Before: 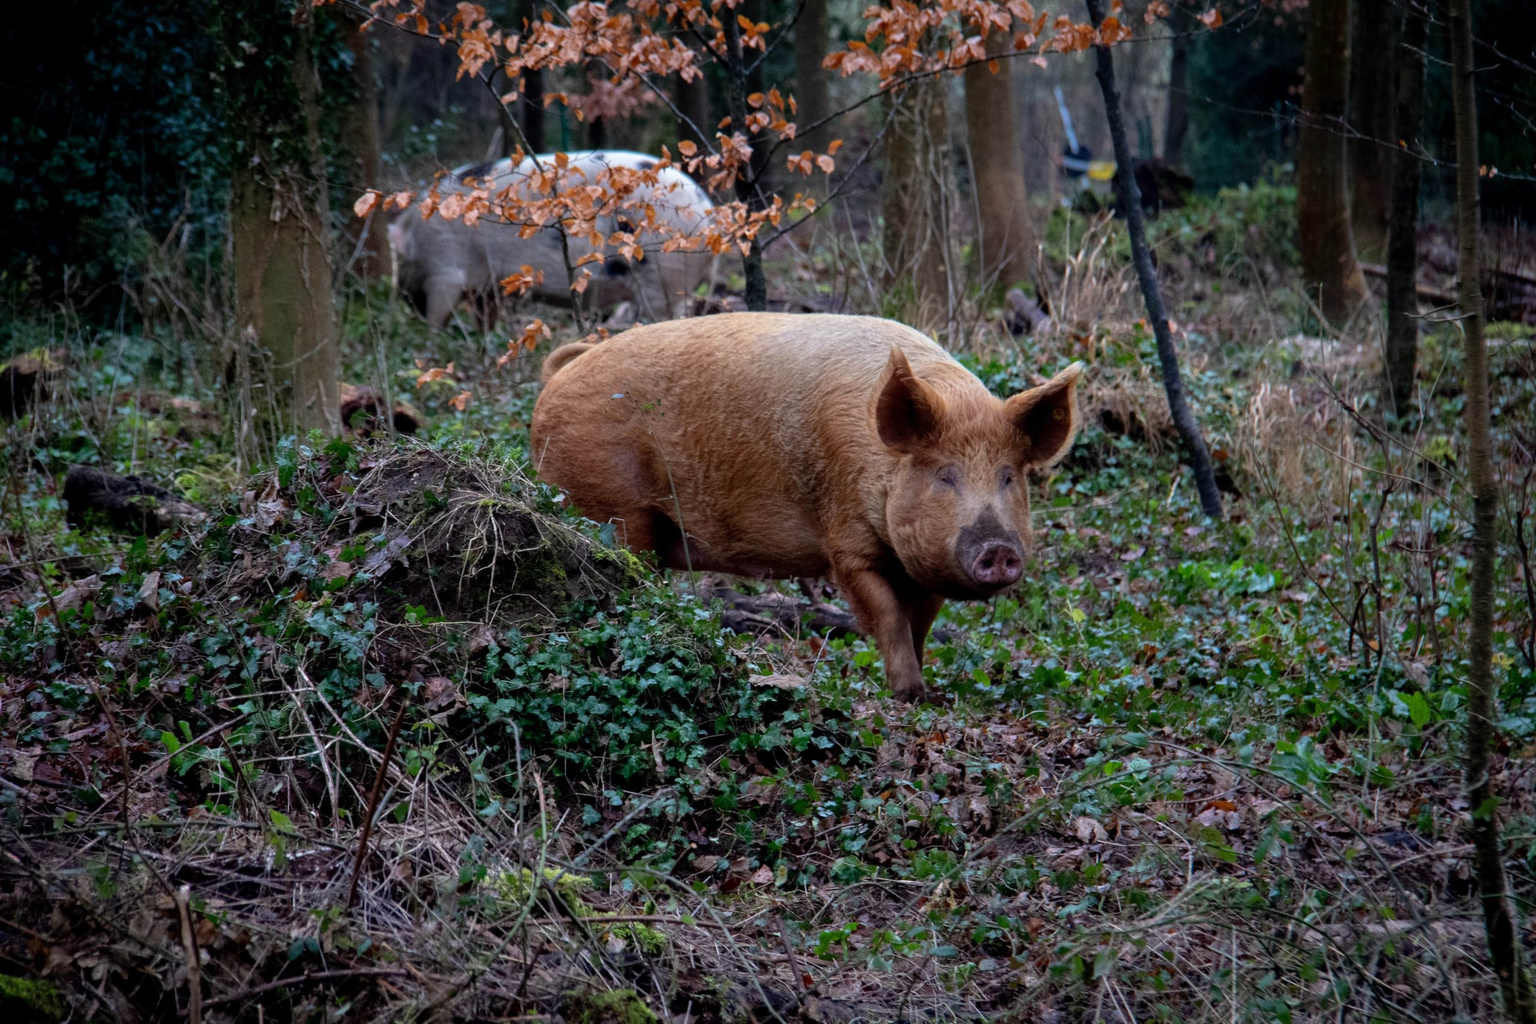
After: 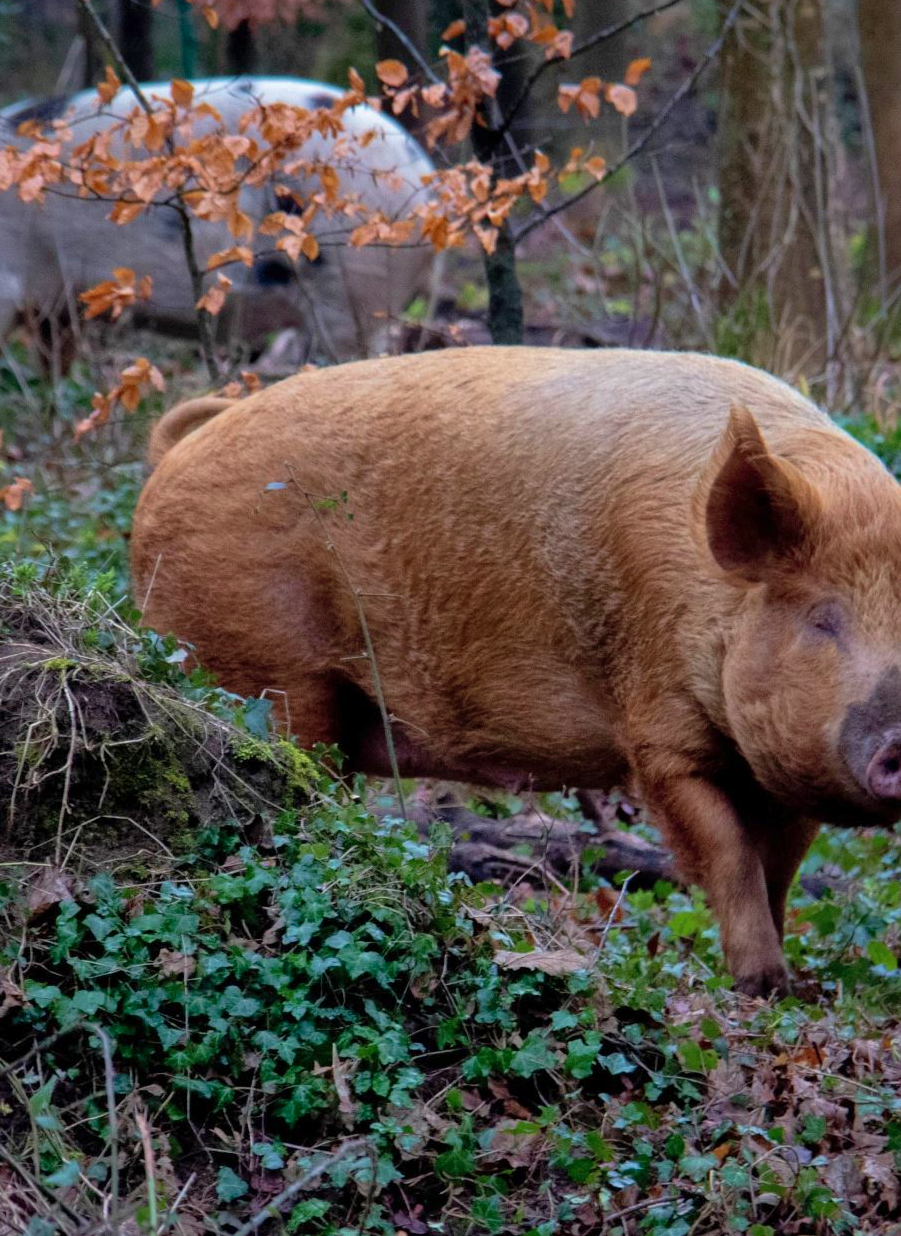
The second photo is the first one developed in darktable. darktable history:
velvia: on, module defaults
crop and rotate: left 29.476%, top 10.214%, right 35.32%, bottom 17.333%
shadows and highlights: on, module defaults
